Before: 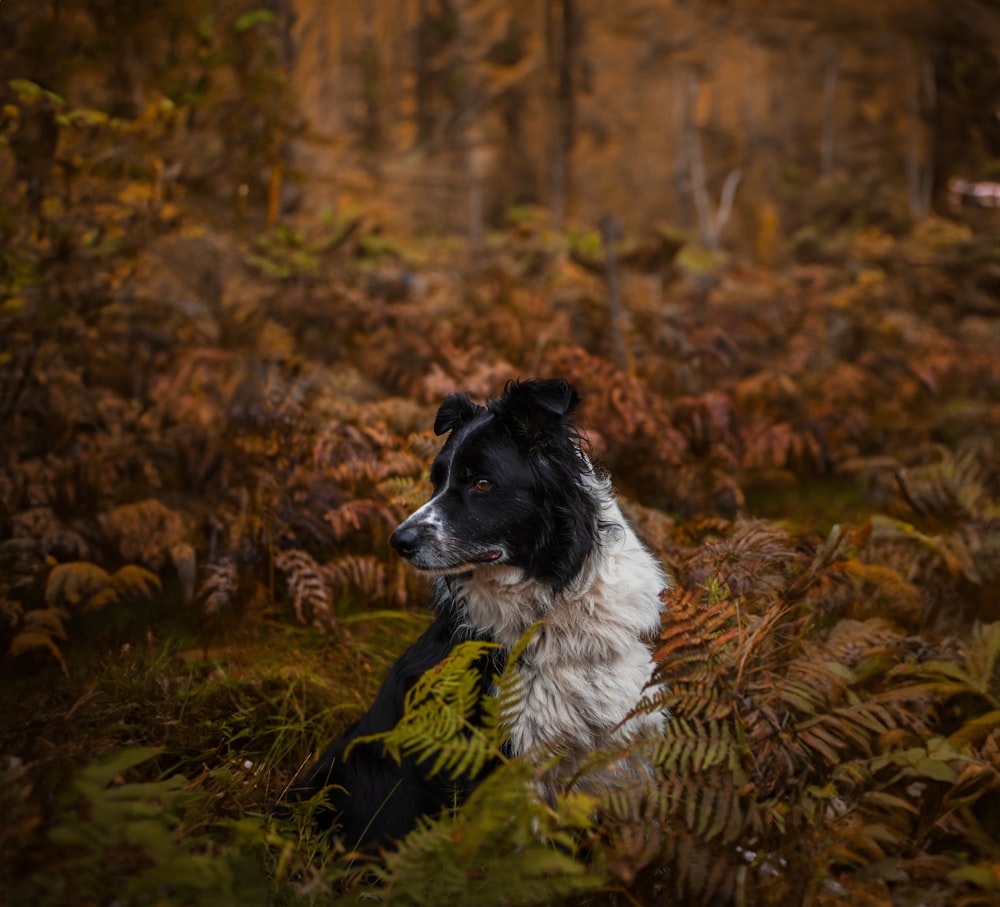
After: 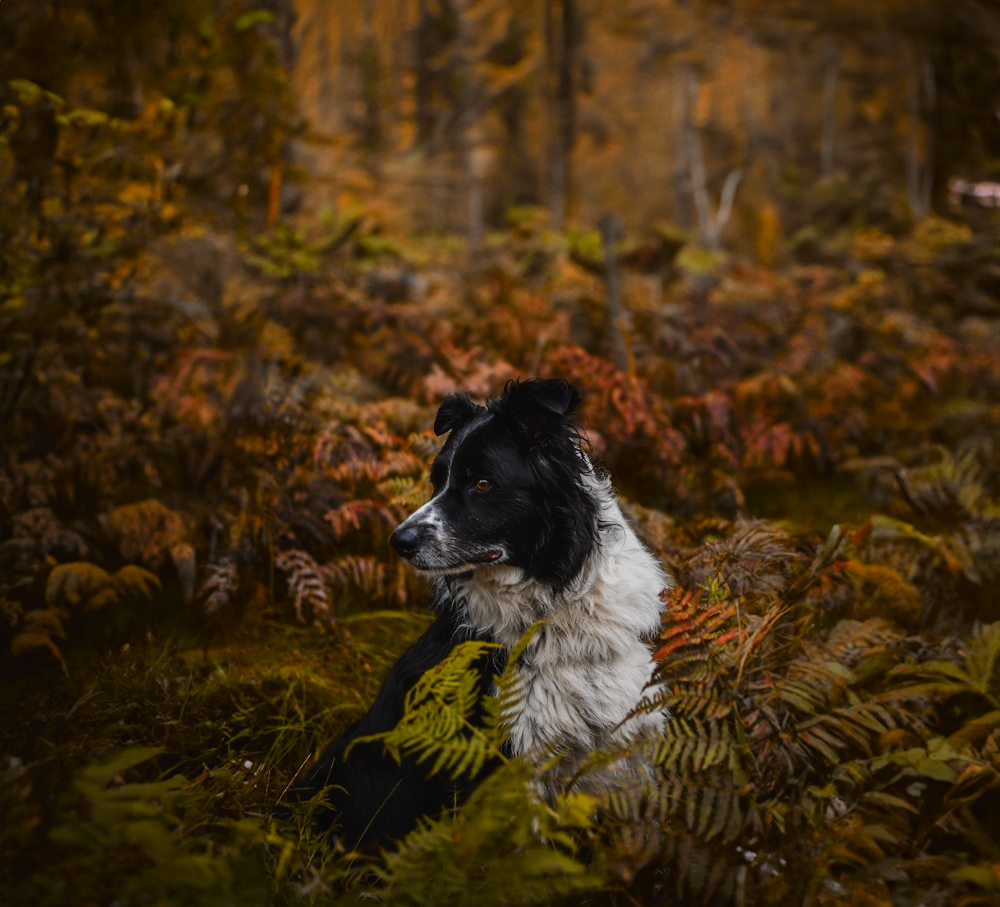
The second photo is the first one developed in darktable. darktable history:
tone curve: curves: ch0 [(0, 0.021) (0.049, 0.044) (0.157, 0.131) (0.365, 0.359) (0.499, 0.517) (0.675, 0.667) (0.856, 0.83) (1, 0.969)]; ch1 [(0, 0) (0.302, 0.309) (0.433, 0.443) (0.472, 0.47) (0.502, 0.503) (0.527, 0.516) (0.564, 0.557) (0.614, 0.645) (0.677, 0.722) (0.859, 0.889) (1, 1)]; ch2 [(0, 0) (0.33, 0.301) (0.447, 0.44) (0.487, 0.496) (0.502, 0.501) (0.535, 0.537) (0.565, 0.558) (0.608, 0.624) (1, 1)], color space Lab, independent channels, preserve colors none
